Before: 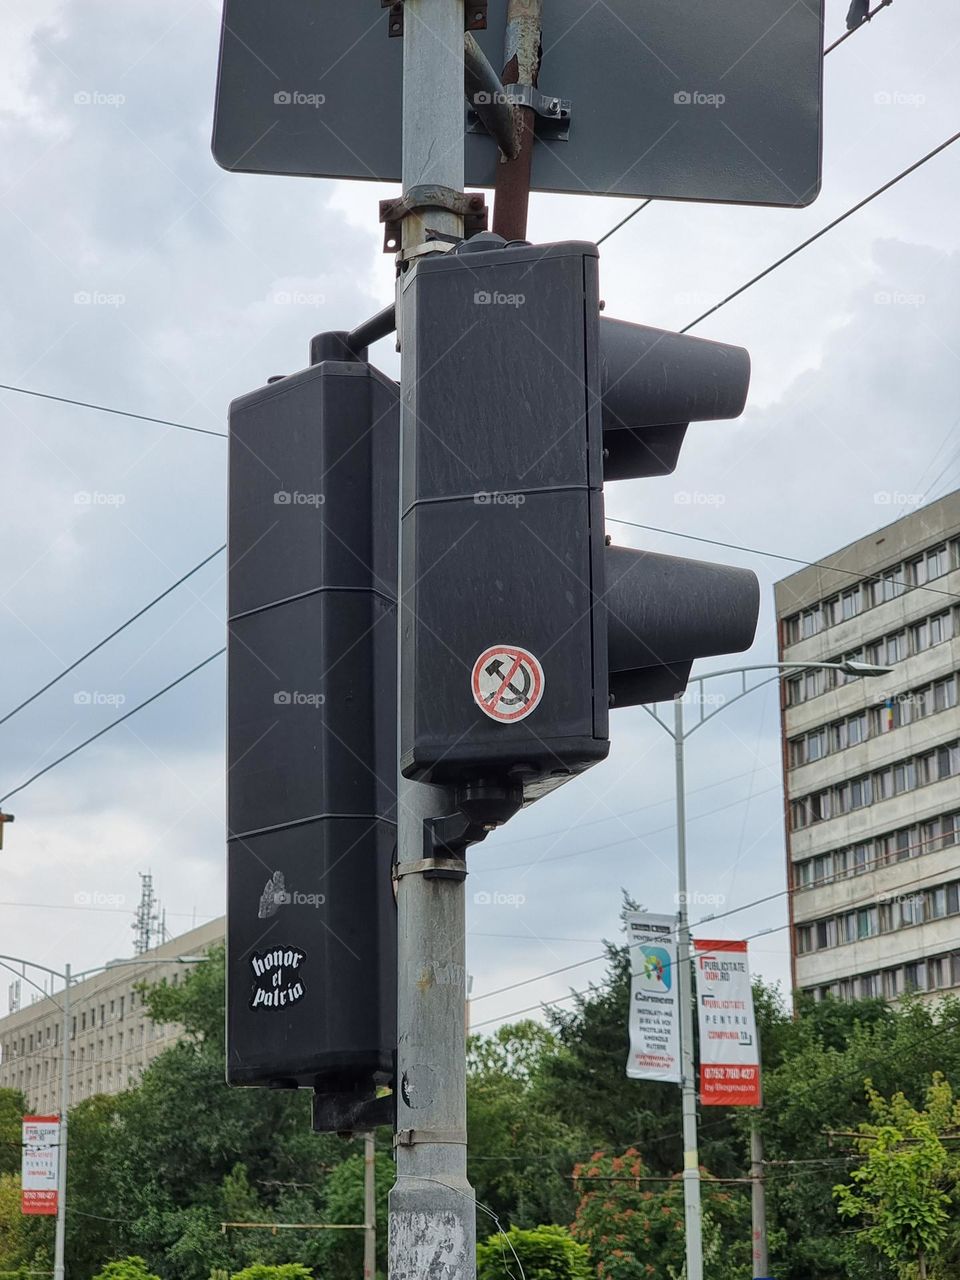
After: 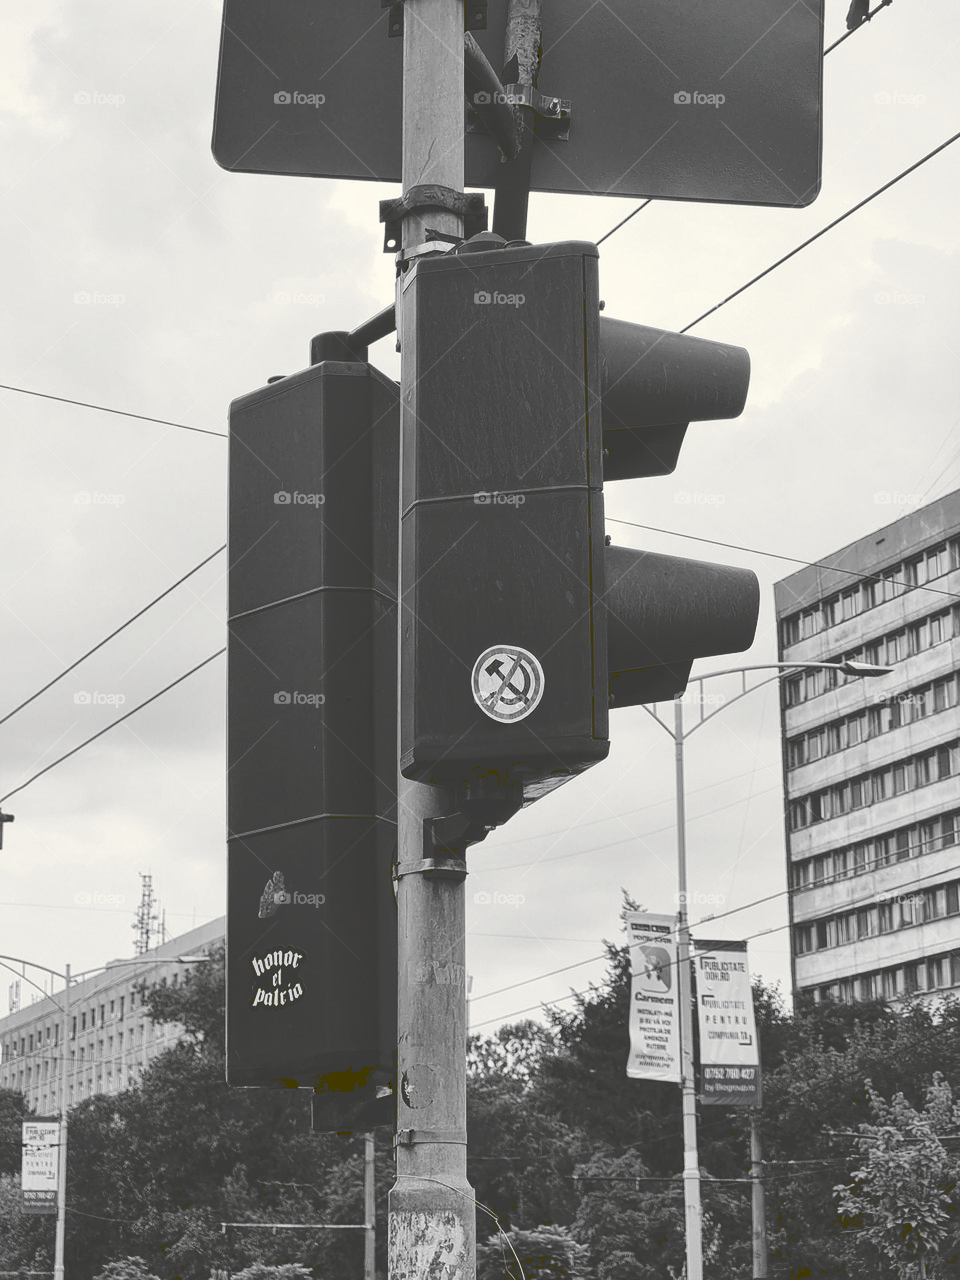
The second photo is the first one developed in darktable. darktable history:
tone curve: curves: ch0 [(0, 0) (0.003, 0.24) (0.011, 0.24) (0.025, 0.24) (0.044, 0.244) (0.069, 0.244) (0.1, 0.252) (0.136, 0.264) (0.177, 0.274) (0.224, 0.284) (0.277, 0.313) (0.335, 0.361) (0.399, 0.415) (0.468, 0.498) (0.543, 0.595) (0.623, 0.695) (0.709, 0.793) (0.801, 0.883) (0.898, 0.942) (1, 1)], preserve colors none
color look up table: target L [101.28, 100.32, 88.12, 88.82, 85.98, 82.41, 70.73, 60.56, 65.74, 54.76, 53.98, 35.72, 15.16, 2.742, 201.26, 88.82, 77.34, 73.31, 68.99, 63.98, 44, 51.22, 33.6, 51.22, 30.16, 29.73, 13.23, 7.247, 100, 90.24, 72.21, 73.31, 44.41, 51.22, 65.99, 55.54, 49.64, 37.41, 32.32, 29.29, 25.32, 22.62, 7.247, 61.45, 53.09, 52.41, 45.36, 31.89, 15.16], target a [0.001, 0.001, -0.002, -0.001, -0.002, -0.002, 0, 0, 0.001, 0.001, 0.001, 0, -0.132, -0.307, 0, -0.001, 0, 0, 0.001, 0, 0.001, 0 ×5, -0.002, -0.55, -1.004, -0.003, 0 ×4, 0.001, 0.001, 0.001, 0, 0, 0, -0.001, -0.126, -0.55, 0.001, 0.001, 0, 0.001, 0, -0.132], target b [-0.003, -0.003, 0.023, 0.002, 0.024, 0.024, 0.002, 0.002, -0.005, -0.004, -0.003, -0.003, 1.672, 3.782, -0.001, 0.002, 0.002, 0.002, -0.005, 0.001, -0.004, 0.001, 0, 0.001, 0.001, 0.001, 0.013, 6.778, 13.22, 0.024, 0.002, 0.002, 0, 0.001, -0.005, -0.004, -0.004, 0.001, 0, 0.001, 0.011, 1.581, 6.778, -0.004, -0.003, 0.001, -0.004, 0.001, 1.672], num patches 49
